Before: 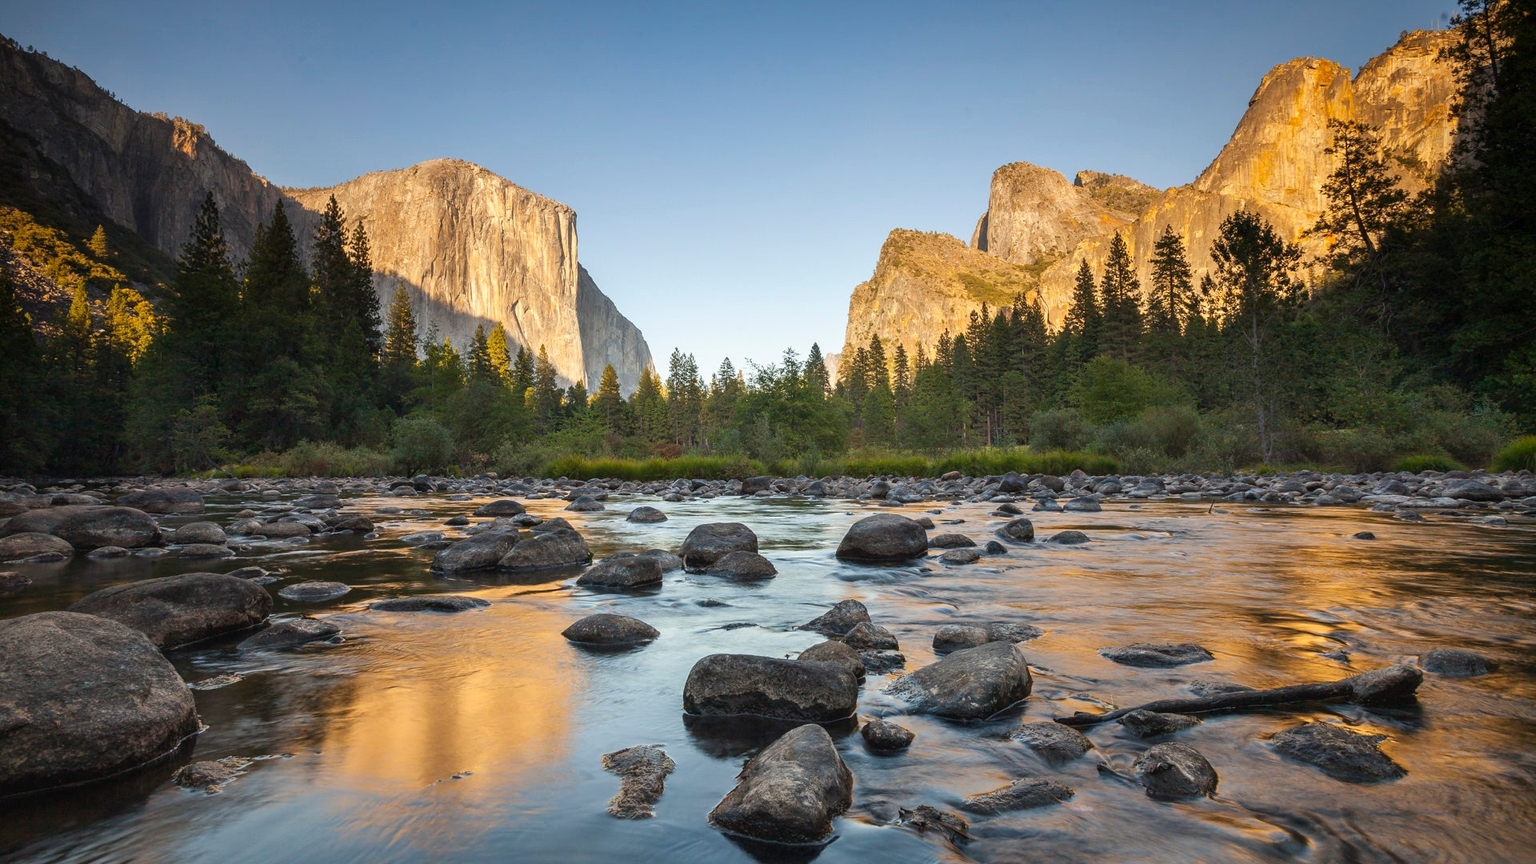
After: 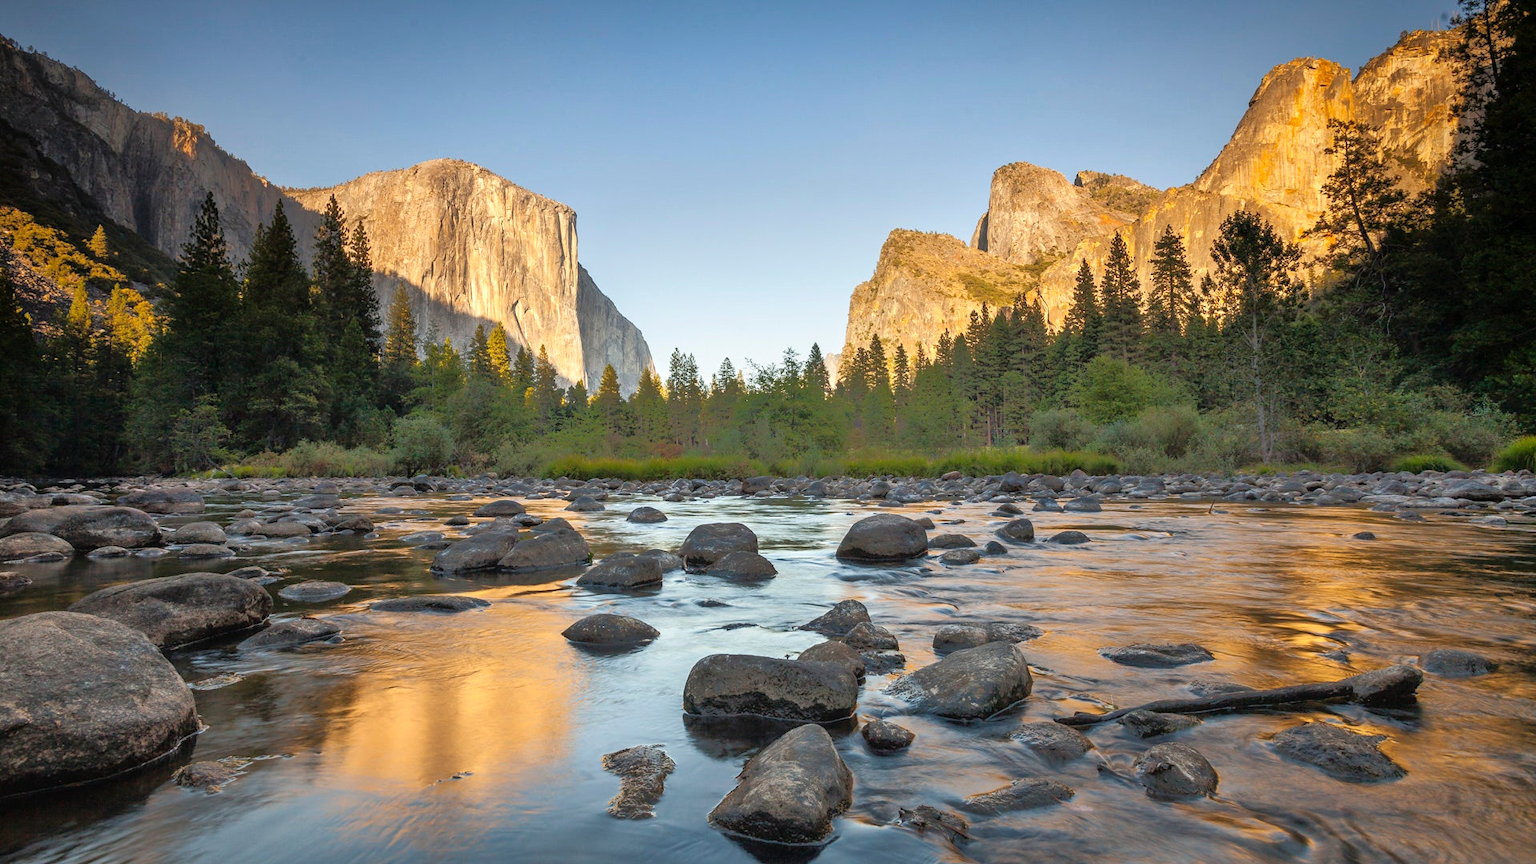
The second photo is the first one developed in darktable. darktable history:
tone equalizer: -8 EV -0.528 EV, -7 EV -0.319 EV, -6 EV -0.083 EV, -5 EV 0.413 EV, -4 EV 0.985 EV, -3 EV 0.791 EV, -2 EV -0.01 EV, -1 EV 0.14 EV, +0 EV -0.012 EV, smoothing 1
